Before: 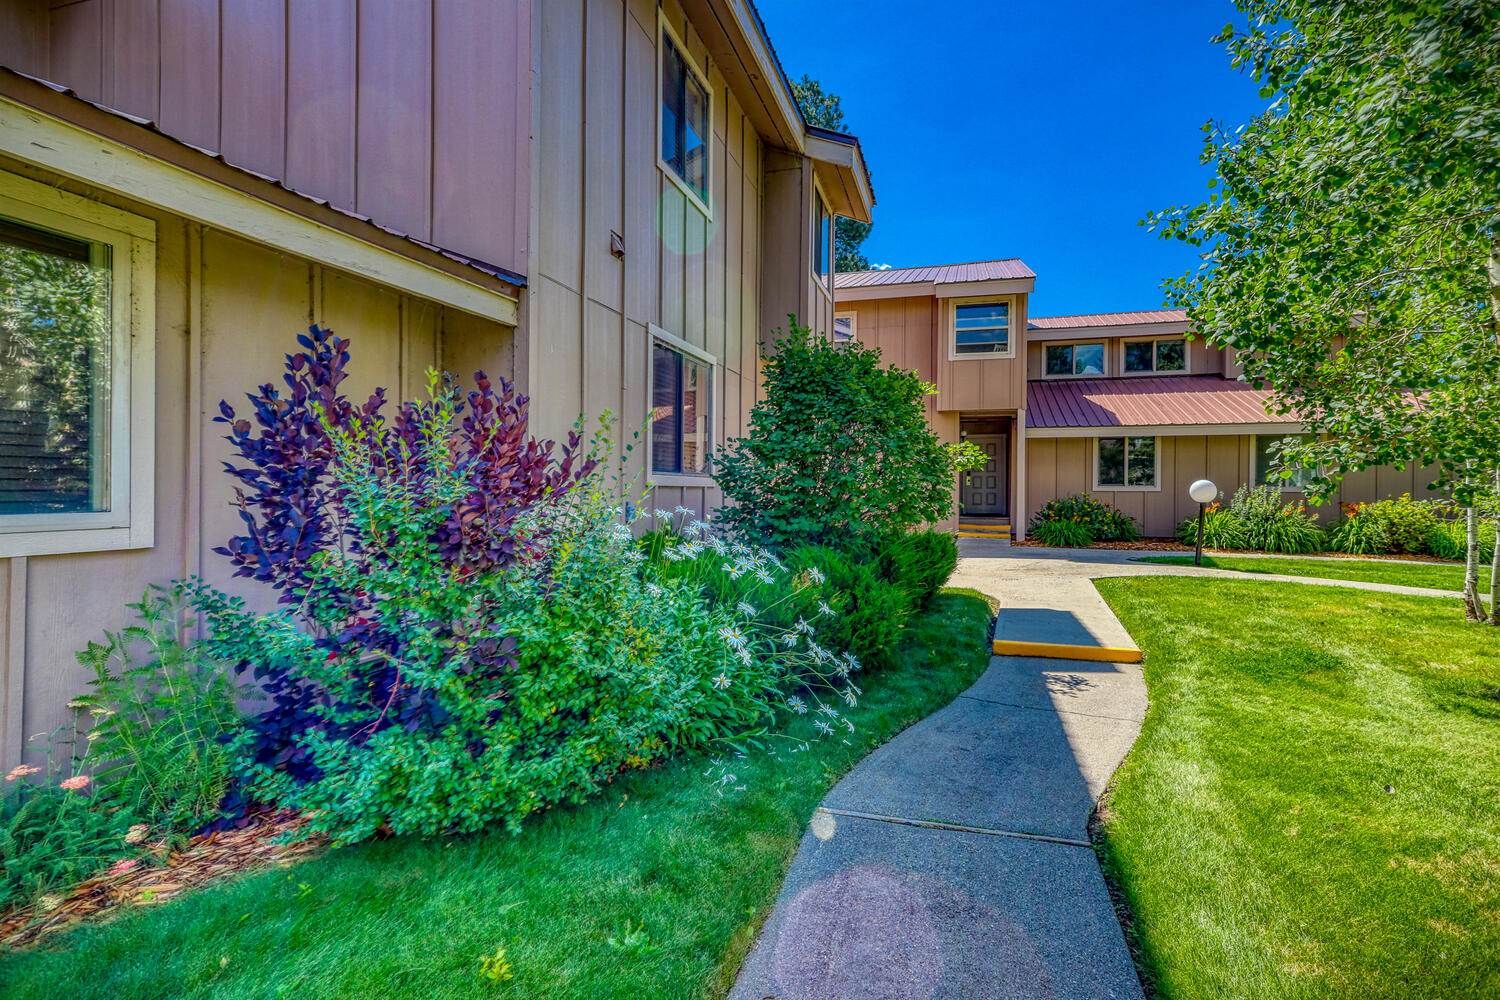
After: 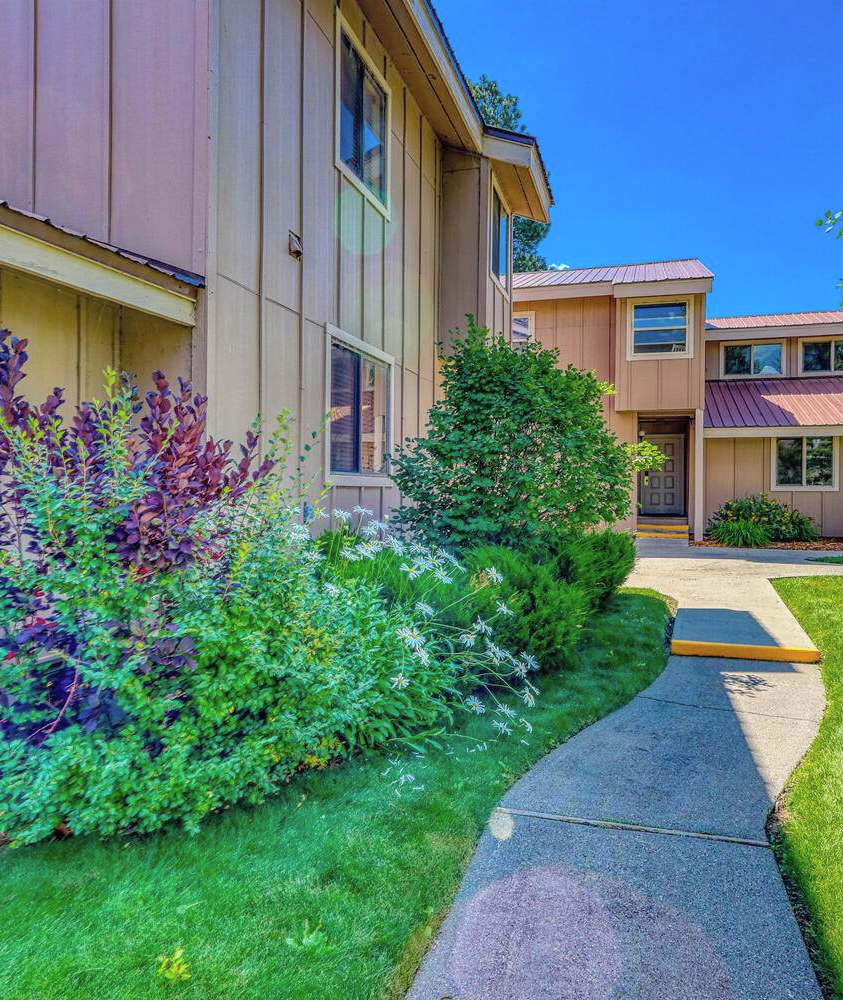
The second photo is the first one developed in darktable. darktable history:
crop: left 21.496%, right 22.254%
contrast brightness saturation: brightness 0.13
